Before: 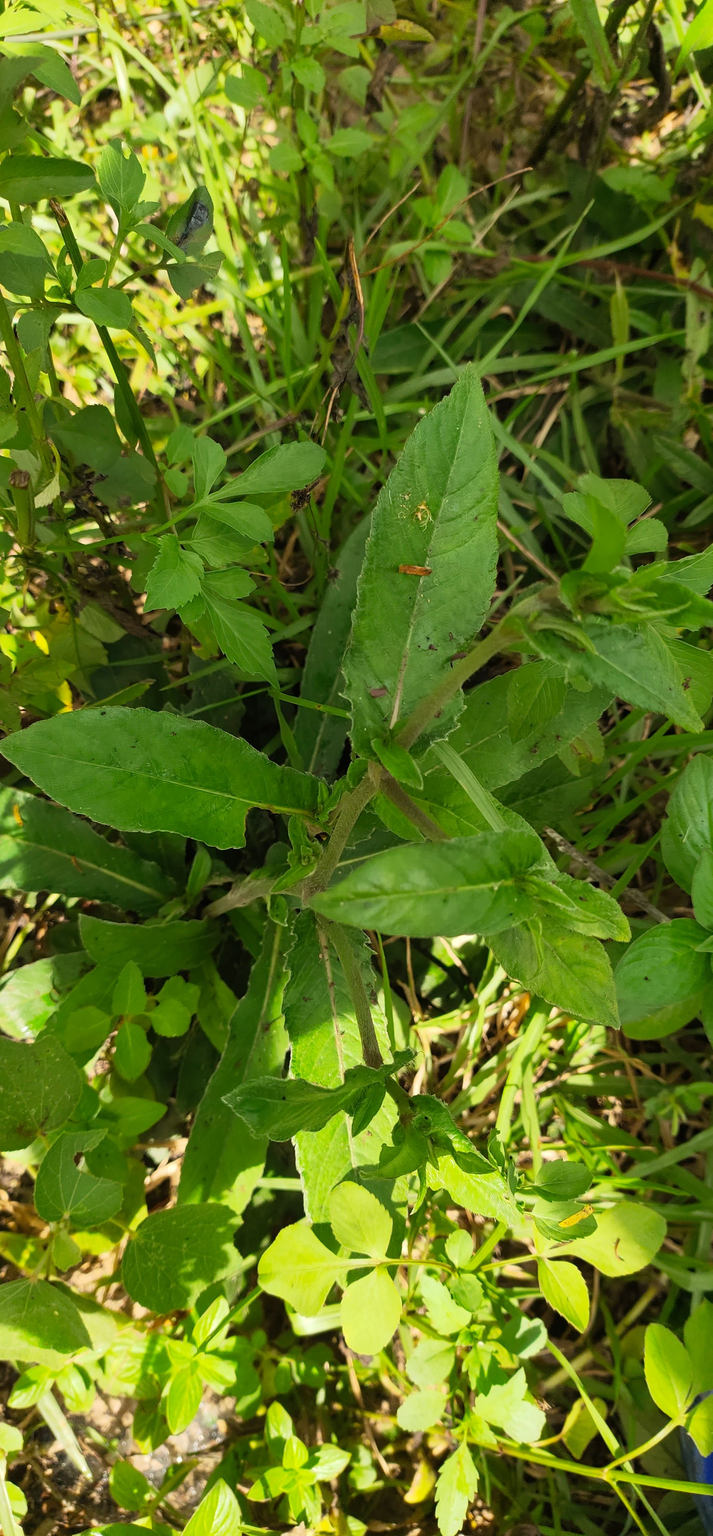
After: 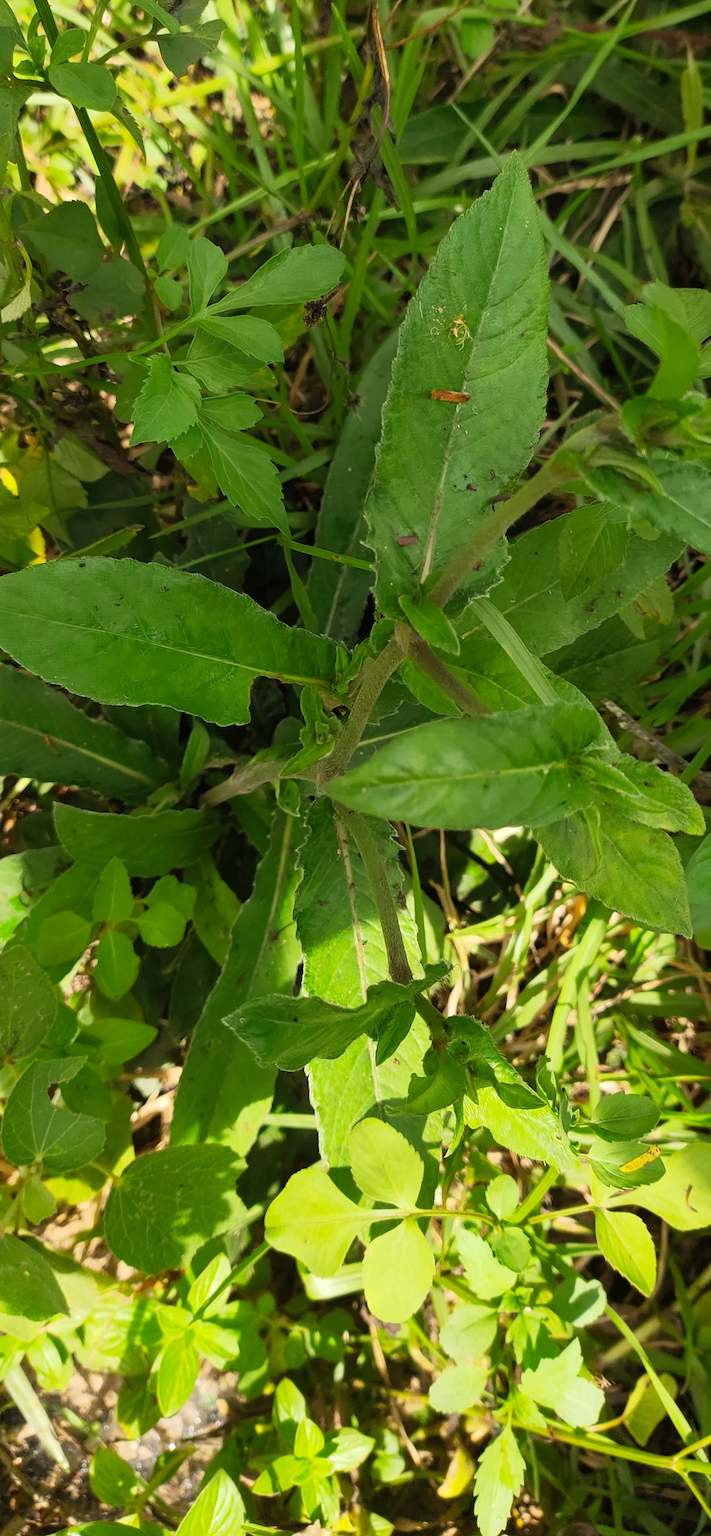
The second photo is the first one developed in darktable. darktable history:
crop and rotate: left 4.778%, top 15.312%, right 10.691%
